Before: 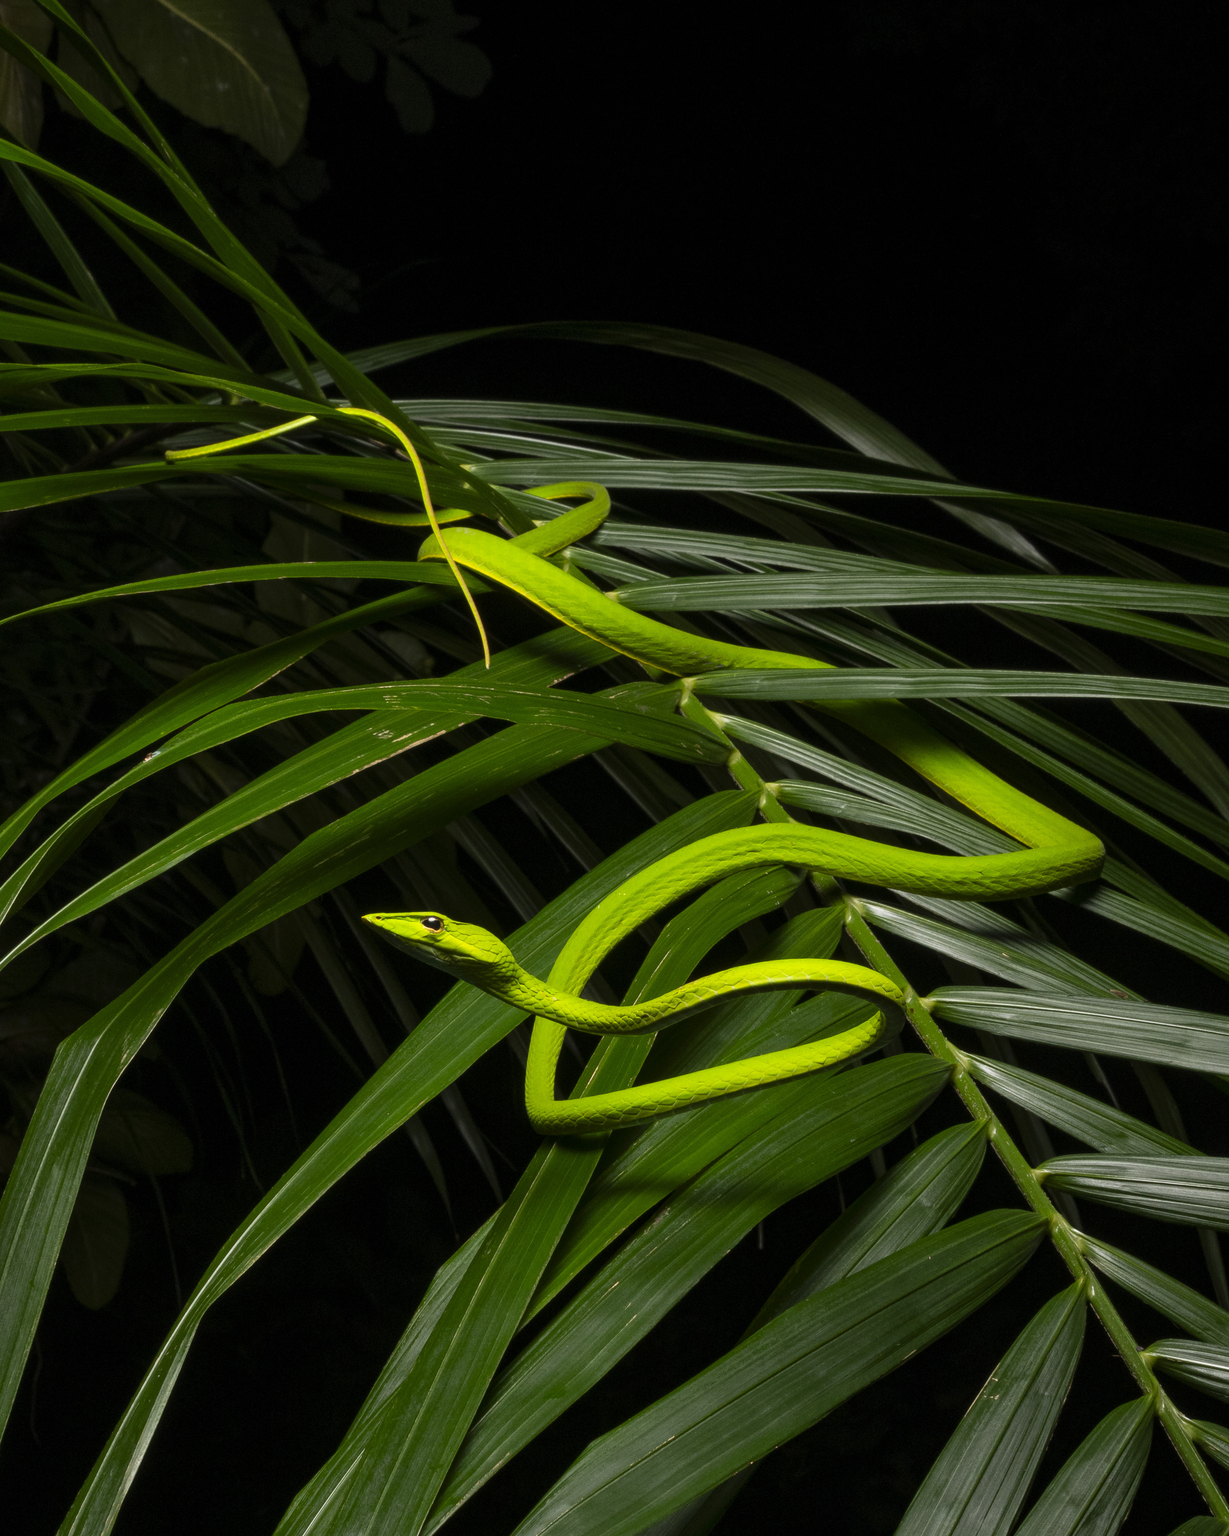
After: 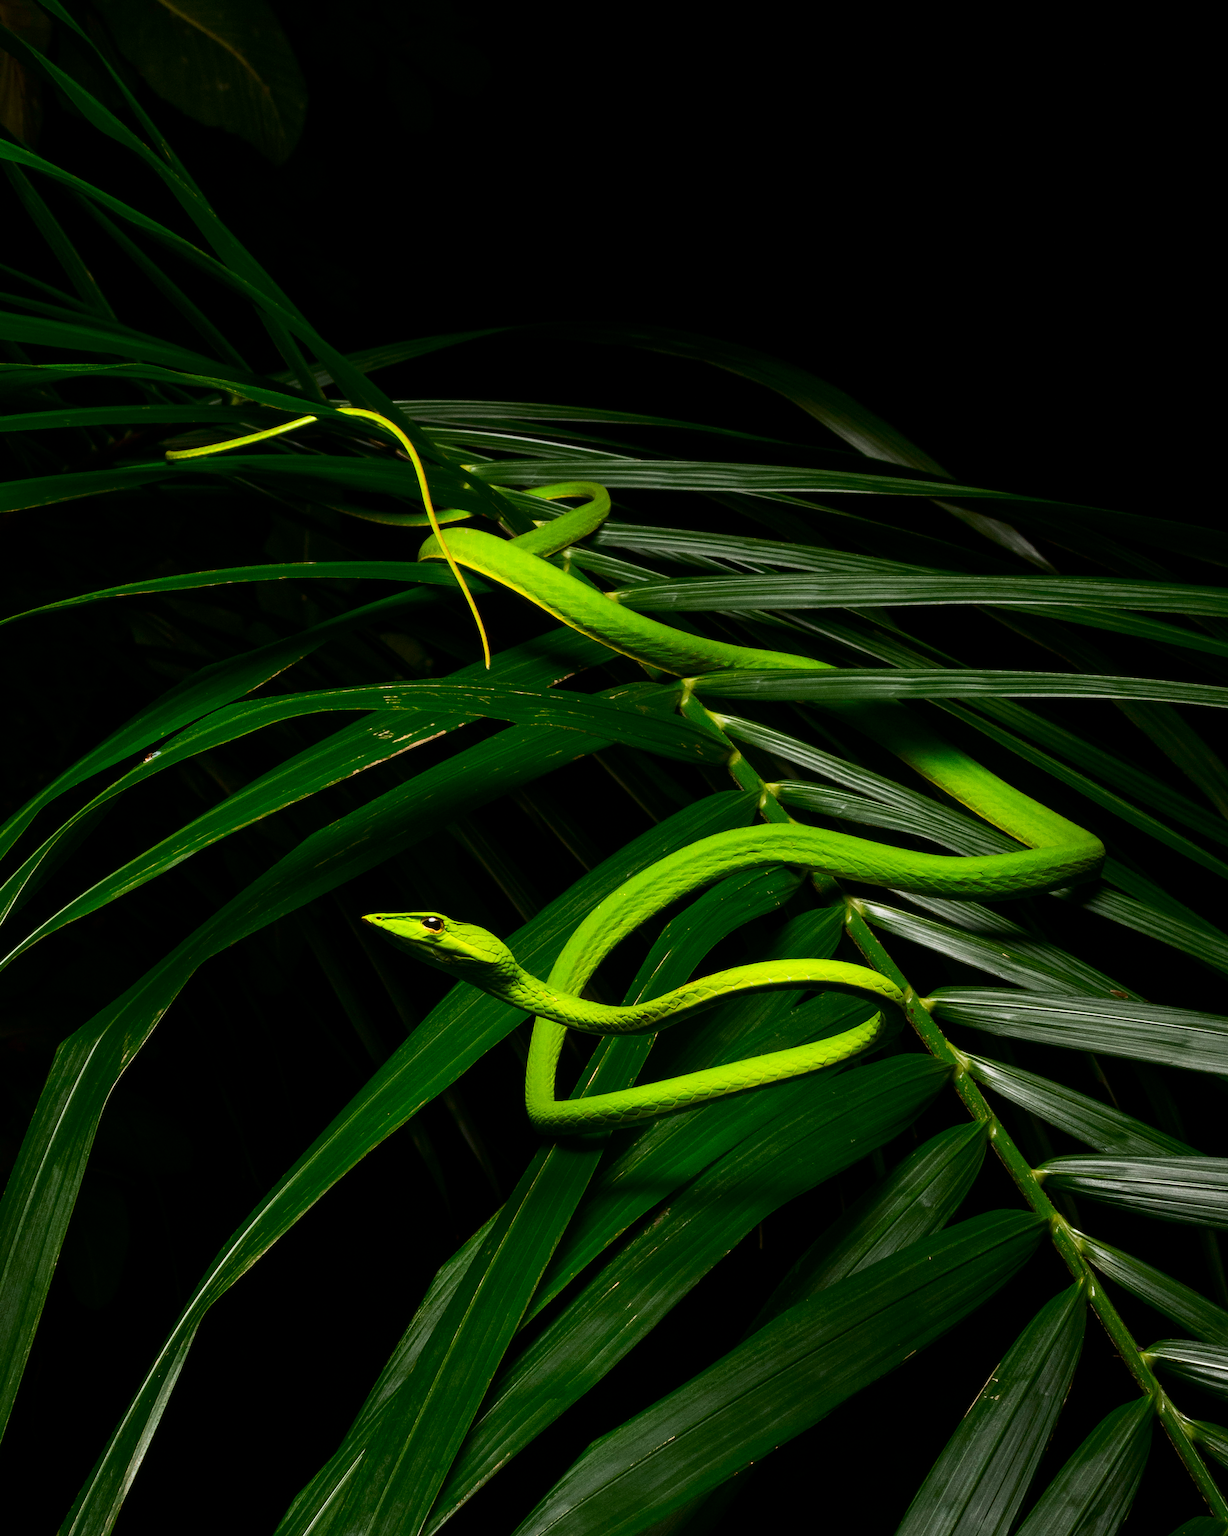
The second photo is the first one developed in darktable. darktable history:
contrast brightness saturation: contrast 0.19, brightness -0.101, saturation 0.206
